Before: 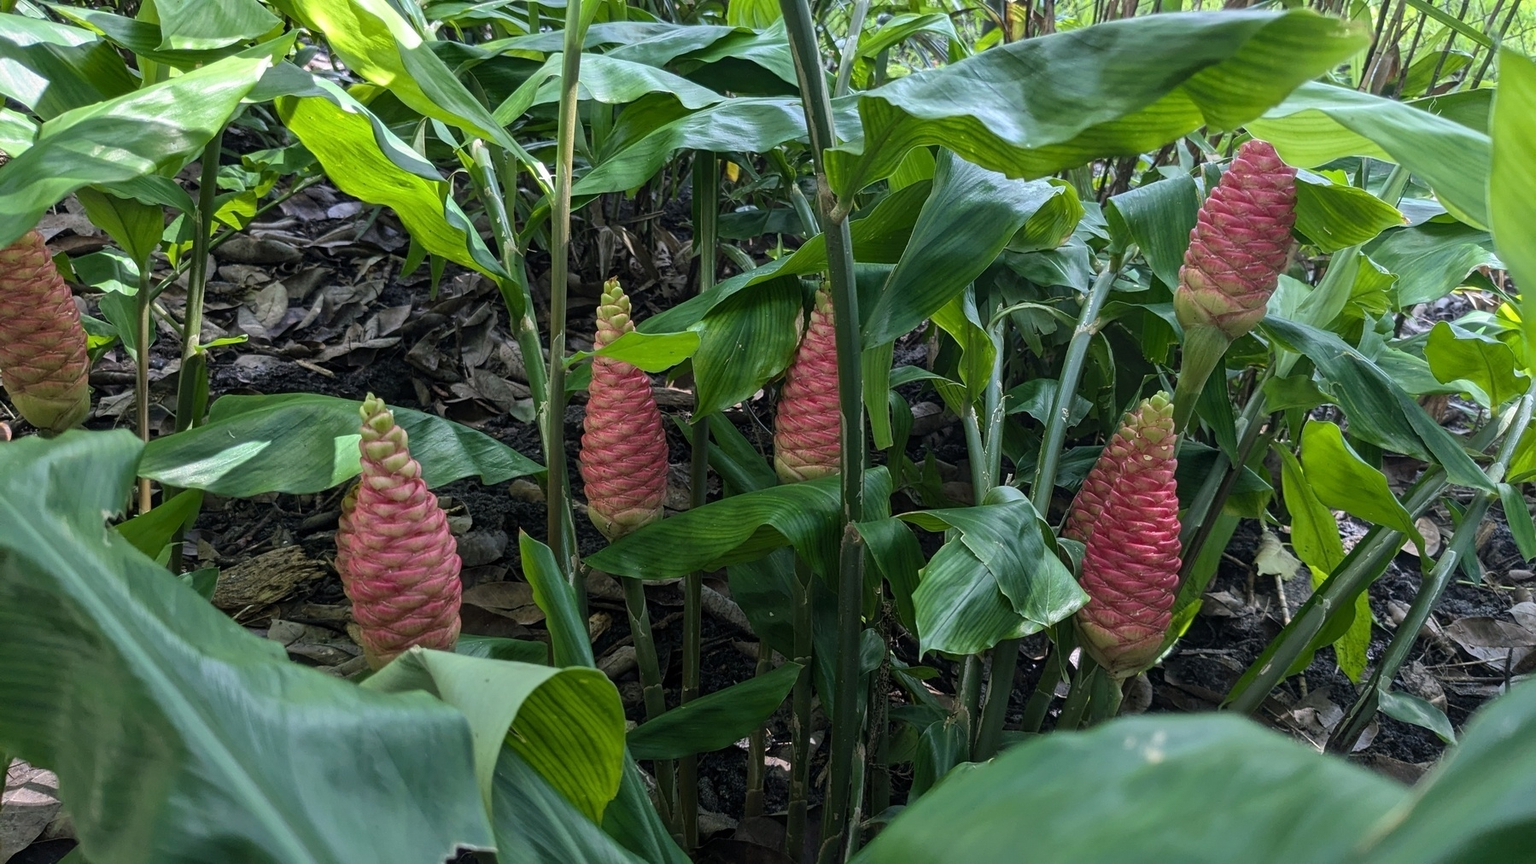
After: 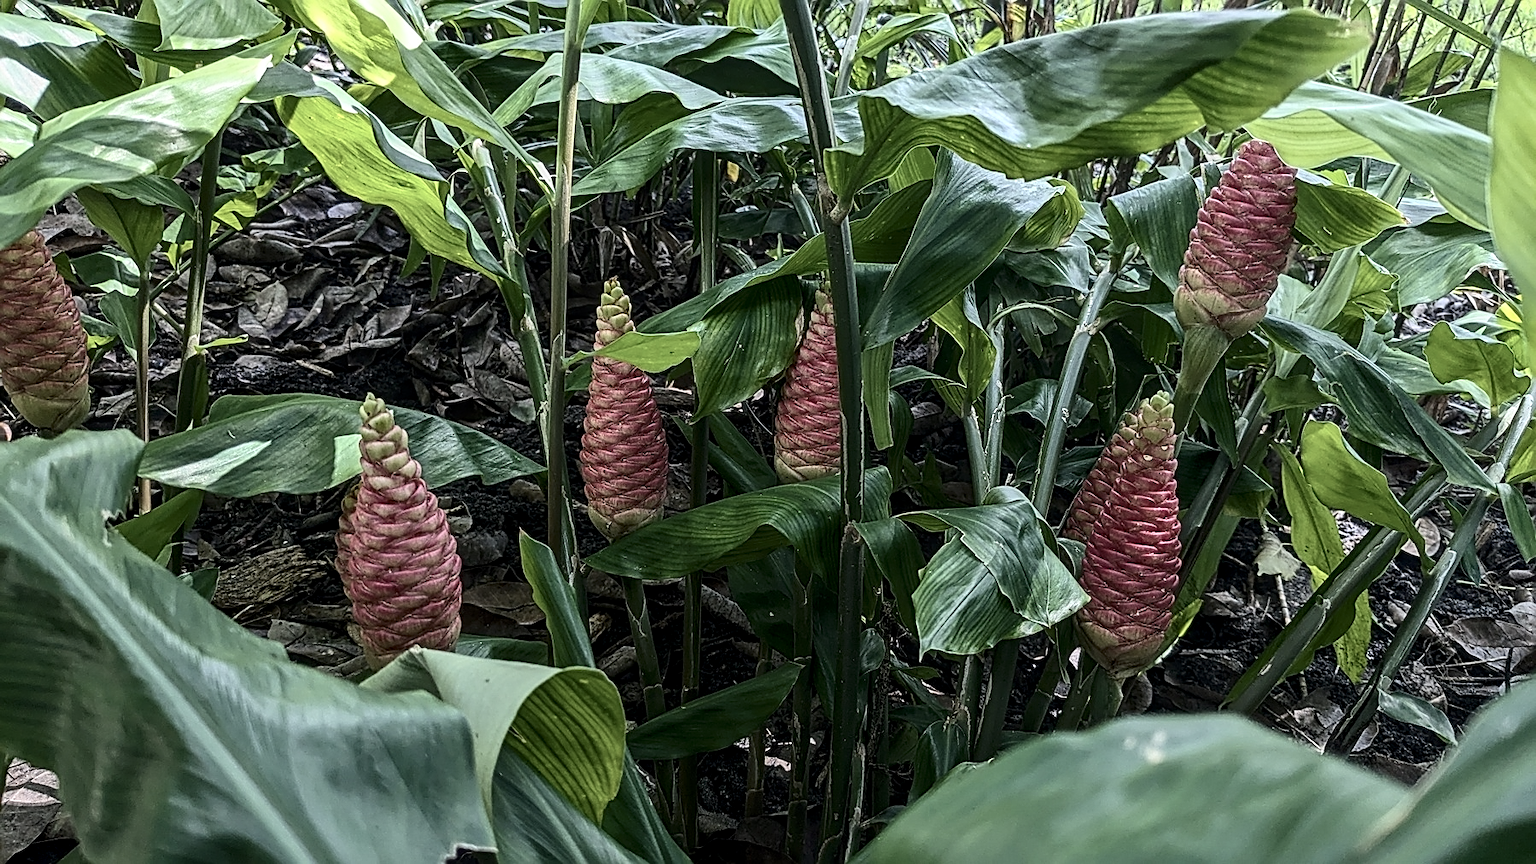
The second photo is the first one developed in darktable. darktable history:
sharpen: amount 1.007
local contrast: on, module defaults
contrast brightness saturation: contrast 0.25, saturation -0.314
